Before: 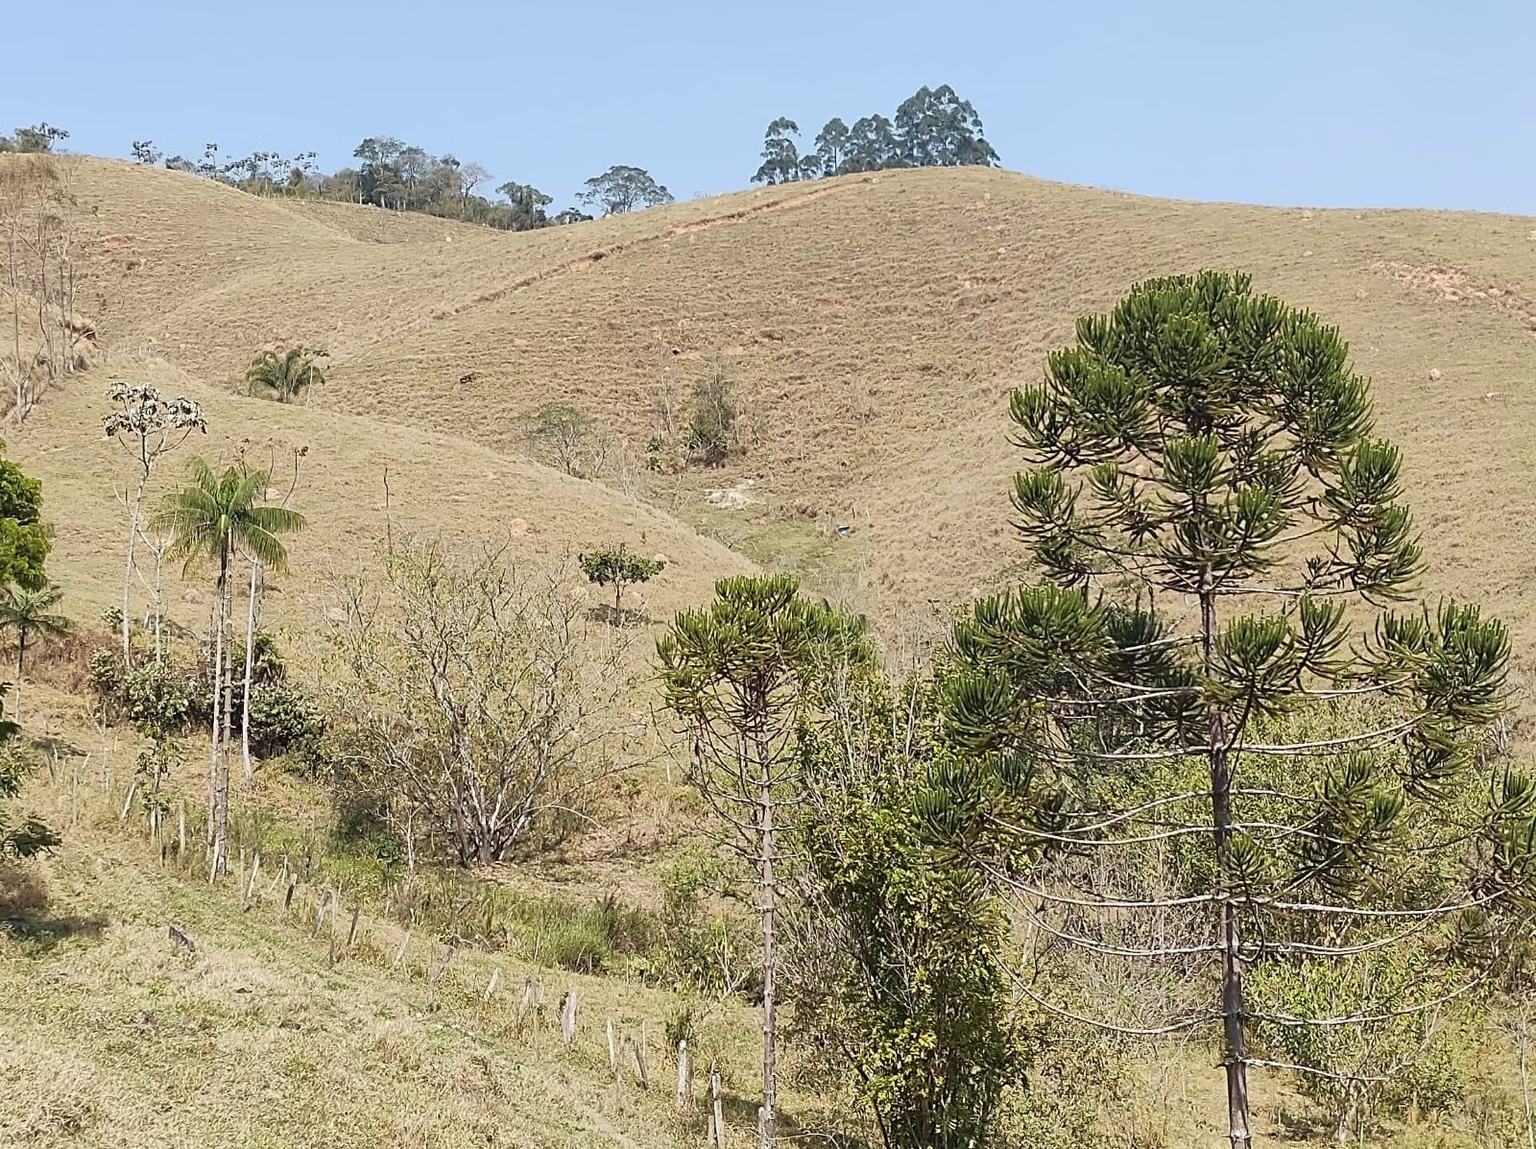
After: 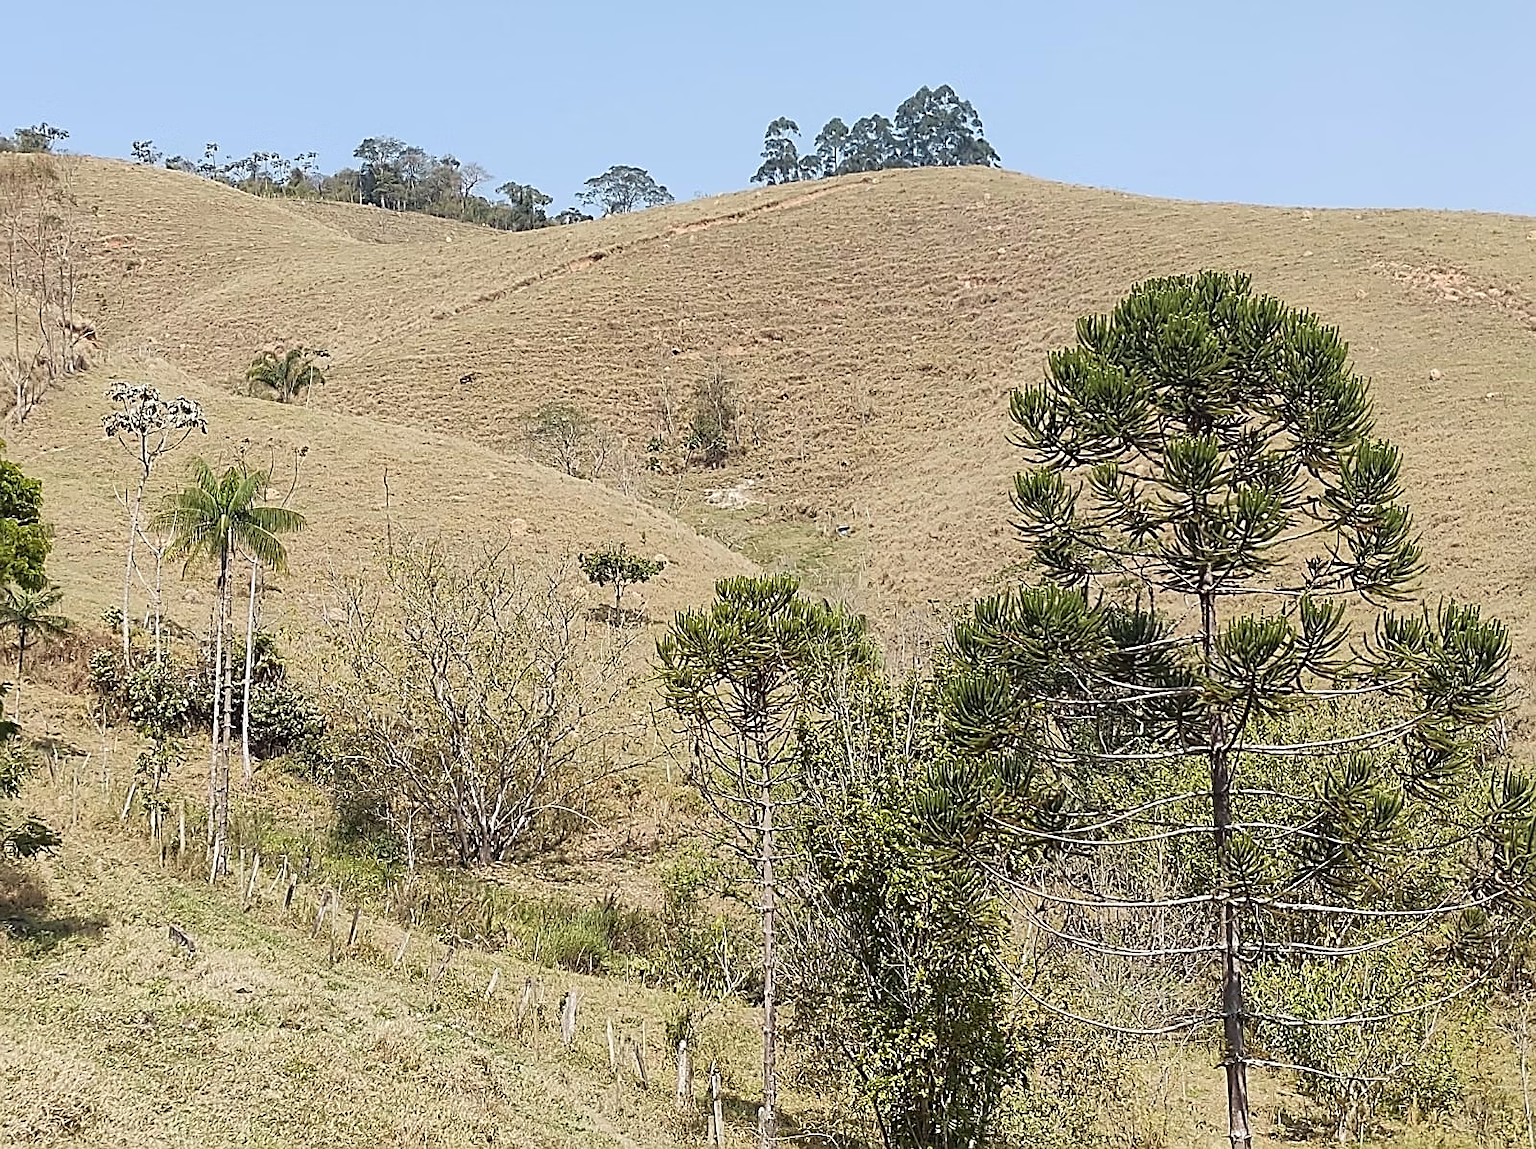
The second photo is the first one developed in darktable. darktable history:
sharpen: amount 0.542
